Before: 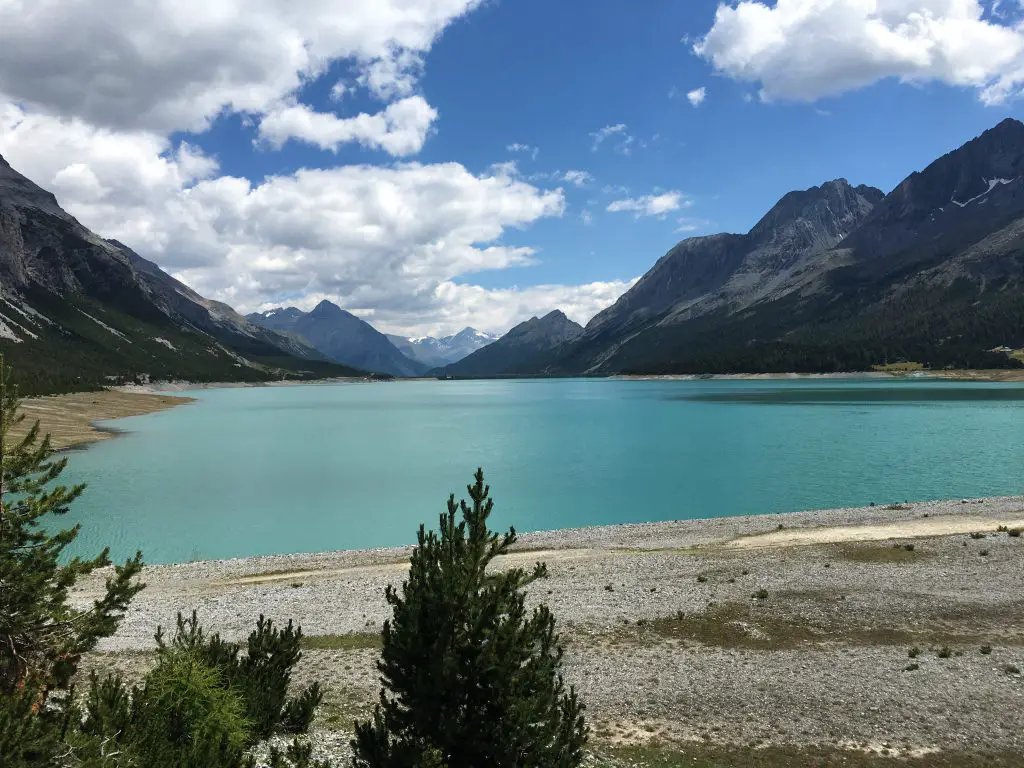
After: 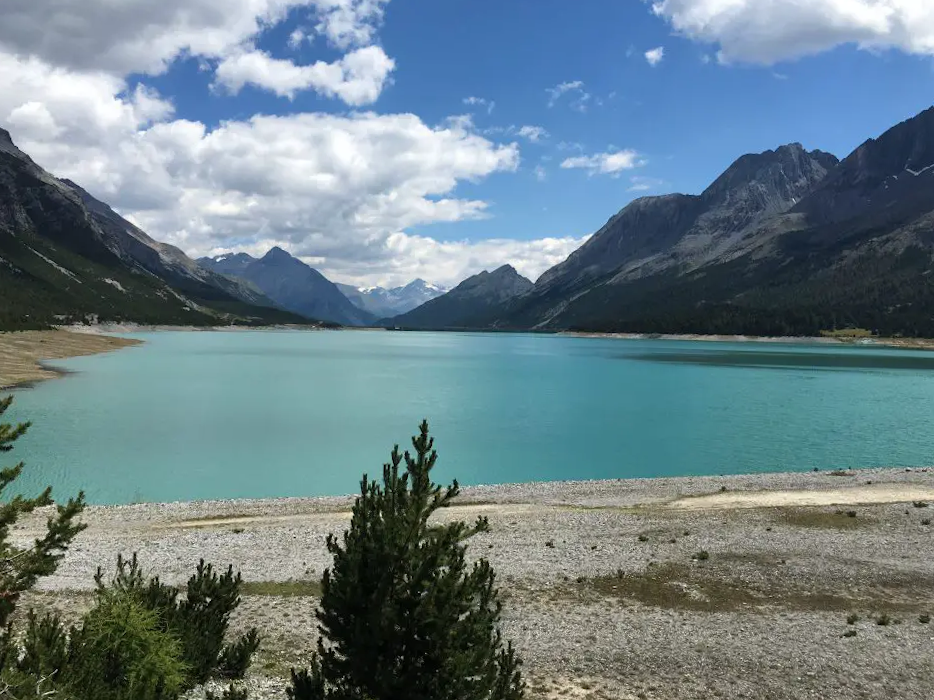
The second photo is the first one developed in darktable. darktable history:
crop and rotate: angle -1.96°, left 3.097%, top 4.154%, right 1.586%, bottom 0.529%
color zones: curves: ch1 [(0, 0.469) (0.001, 0.469) (0.12, 0.446) (0.248, 0.469) (0.5, 0.5) (0.748, 0.5) (0.999, 0.469) (1, 0.469)]
